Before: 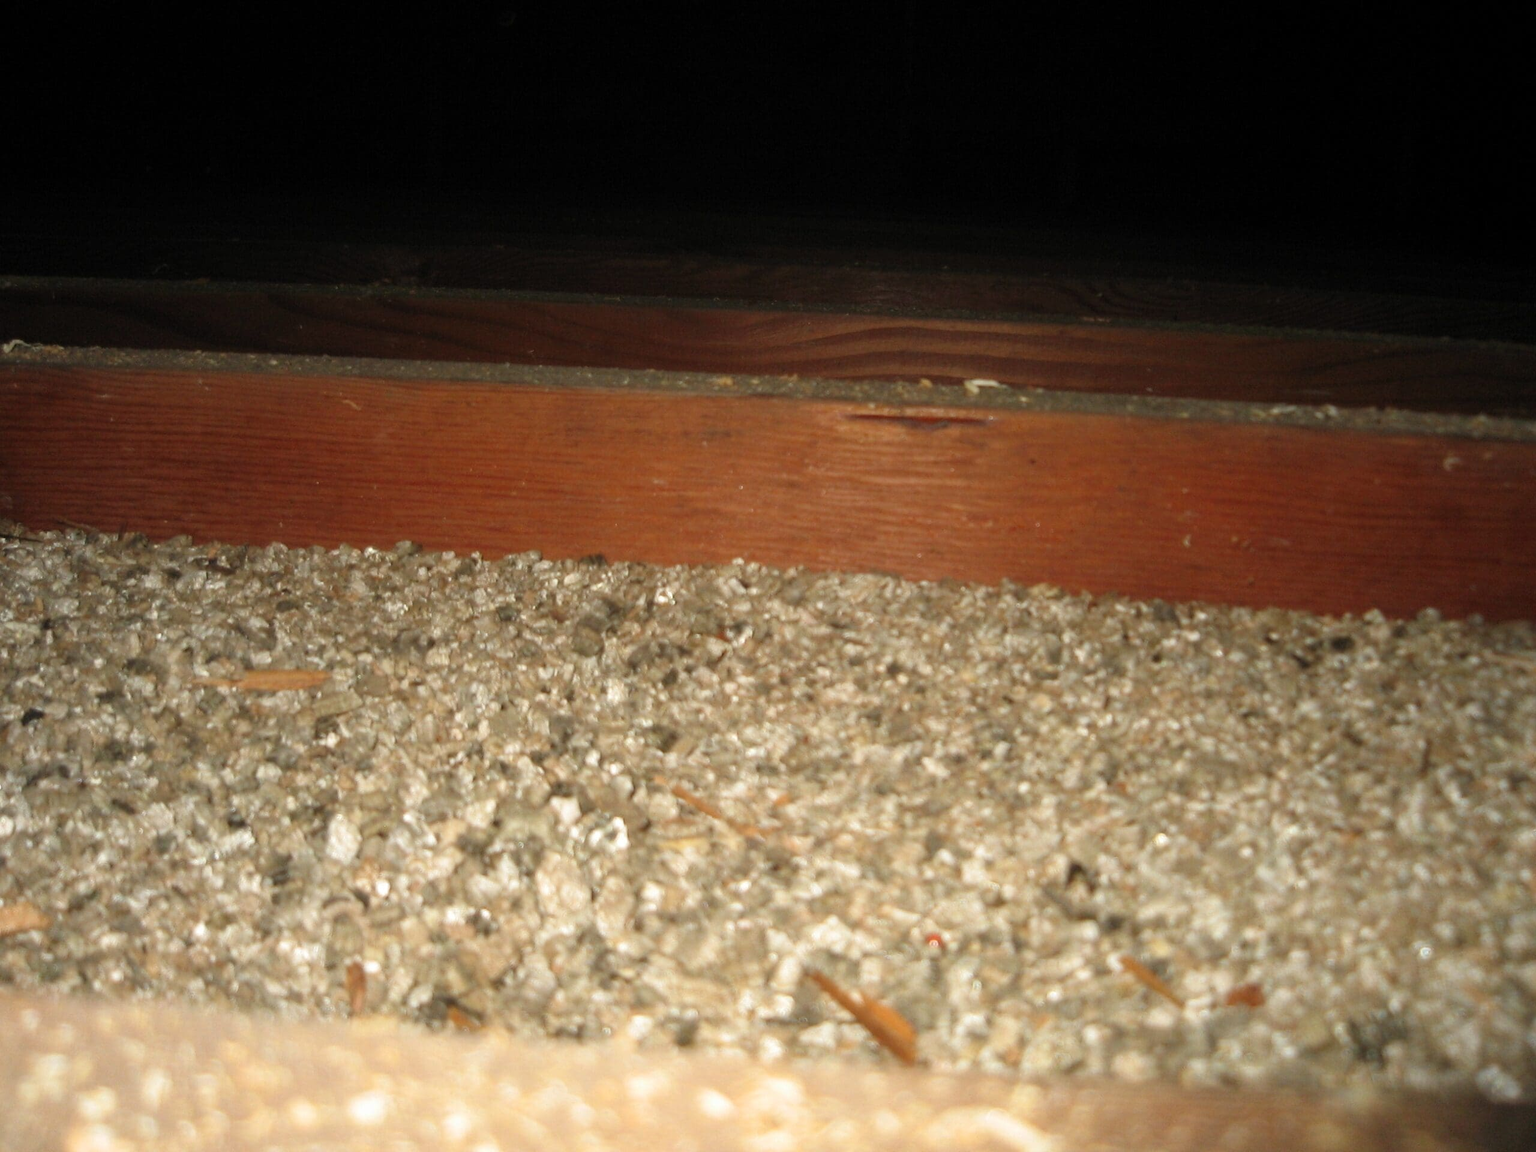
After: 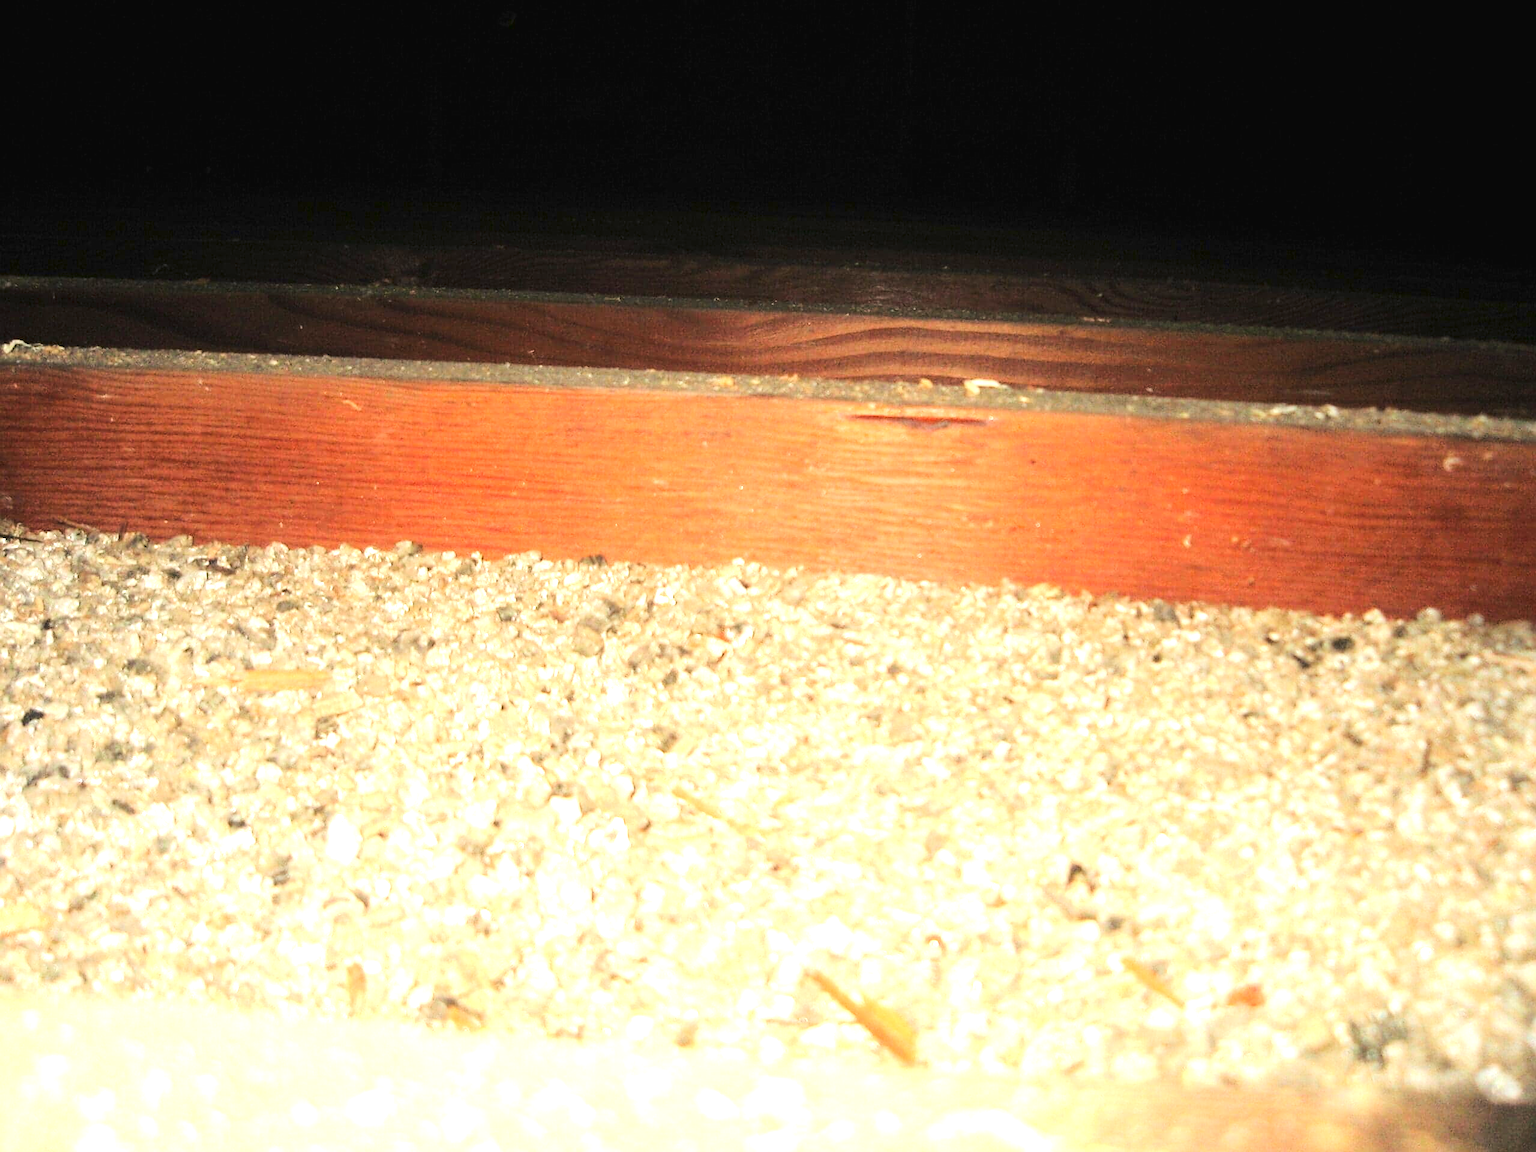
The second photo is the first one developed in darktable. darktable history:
tone curve: curves: ch0 [(0, 0.023) (0.103, 0.087) (0.295, 0.297) (0.445, 0.531) (0.553, 0.665) (0.735, 0.843) (0.994, 1)]; ch1 [(0, 0) (0.414, 0.395) (0.447, 0.447) (0.485, 0.495) (0.512, 0.523) (0.542, 0.581) (0.581, 0.632) (0.646, 0.715) (1, 1)]; ch2 [(0, 0) (0.369, 0.388) (0.449, 0.431) (0.478, 0.471) (0.516, 0.517) (0.579, 0.624) (0.674, 0.775) (1, 1)], color space Lab, linked channels, preserve colors none
exposure: black level correction 0.001, exposure 1.717 EV, compensate highlight preservation false
sharpen: on, module defaults
